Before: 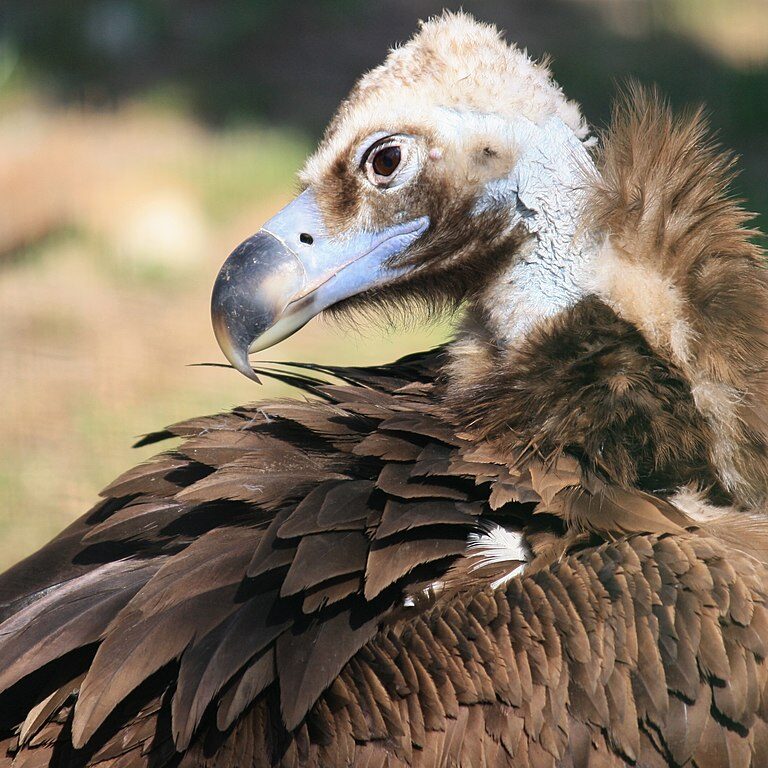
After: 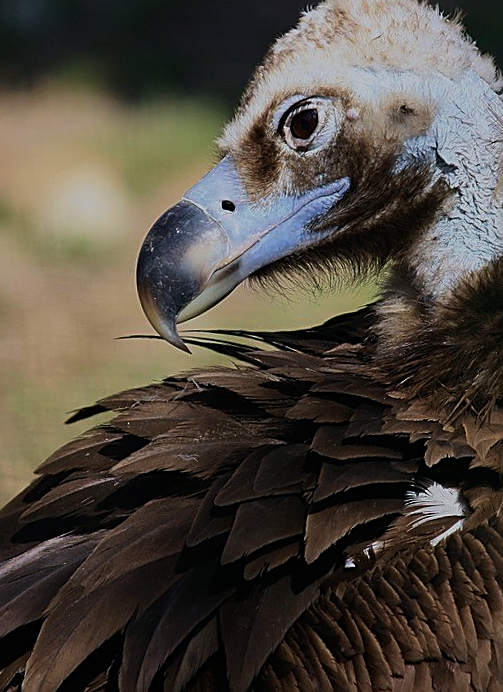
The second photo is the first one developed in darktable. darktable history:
rotate and perspective: rotation -3°, crop left 0.031, crop right 0.968, crop top 0.07, crop bottom 0.93
crop and rotate: left 8.786%, right 24.548%
white balance: red 0.98, blue 1.034
exposure: exposure -1.468 EV, compensate highlight preservation false
velvia: on, module defaults
sharpen: on, module defaults
tone equalizer: -8 EV -0.75 EV, -7 EV -0.7 EV, -6 EV -0.6 EV, -5 EV -0.4 EV, -3 EV 0.4 EV, -2 EV 0.6 EV, -1 EV 0.7 EV, +0 EV 0.75 EV, edges refinement/feathering 500, mask exposure compensation -1.57 EV, preserve details no
